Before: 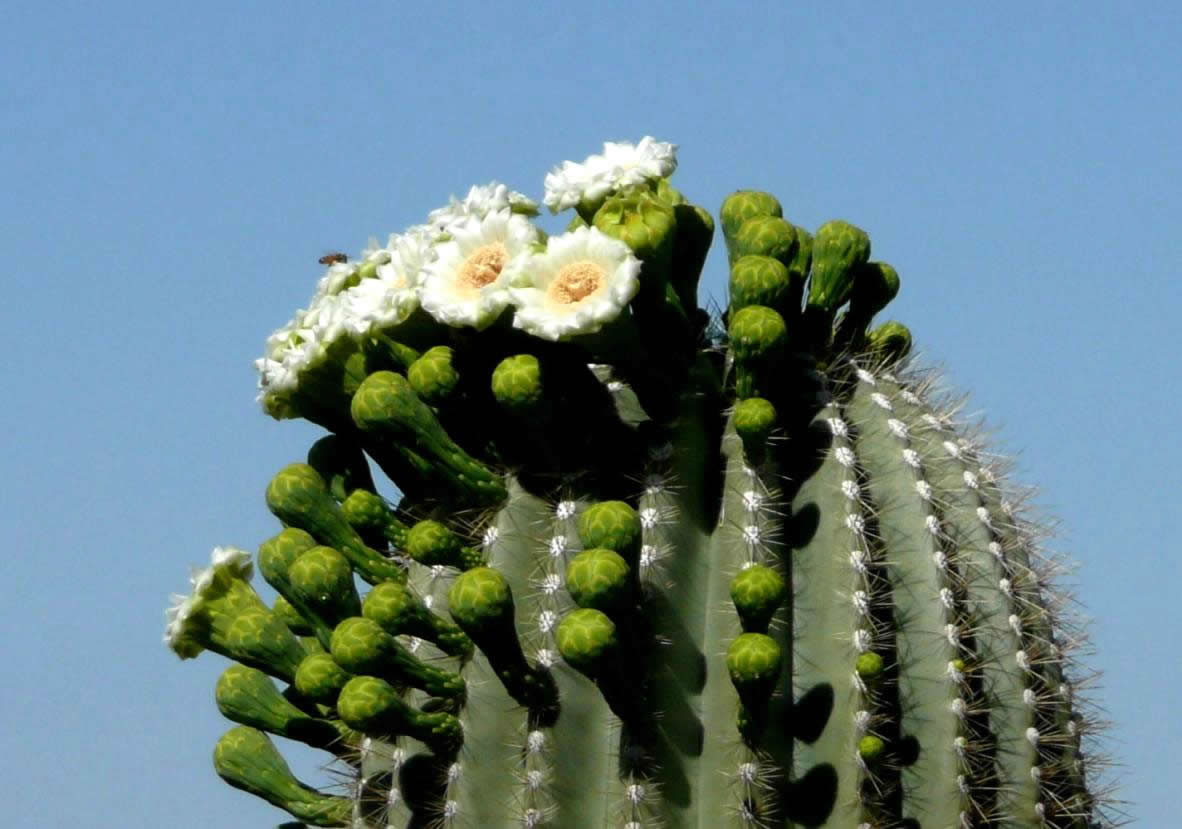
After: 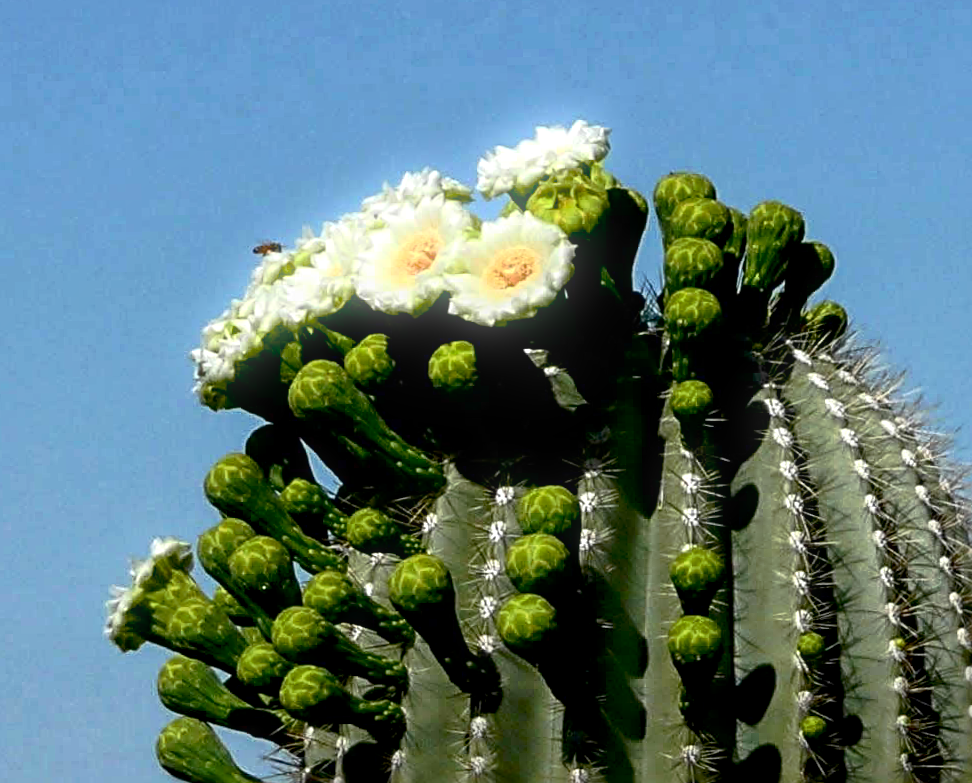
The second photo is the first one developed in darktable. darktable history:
contrast brightness saturation: contrast 0.21, brightness -0.11, saturation 0.21
crop and rotate: angle 1°, left 4.281%, top 0.642%, right 11.383%, bottom 2.486%
sharpen: radius 3.025, amount 0.757
local contrast: on, module defaults
tone curve: curves: ch0 [(0, 0) (0.003, 0.005) (0.011, 0.016) (0.025, 0.036) (0.044, 0.071) (0.069, 0.112) (0.1, 0.149) (0.136, 0.187) (0.177, 0.228) (0.224, 0.272) (0.277, 0.32) (0.335, 0.374) (0.399, 0.429) (0.468, 0.479) (0.543, 0.538) (0.623, 0.609) (0.709, 0.697) (0.801, 0.789) (0.898, 0.876) (1, 1)], preserve colors none
bloom: size 5%, threshold 95%, strength 15%
